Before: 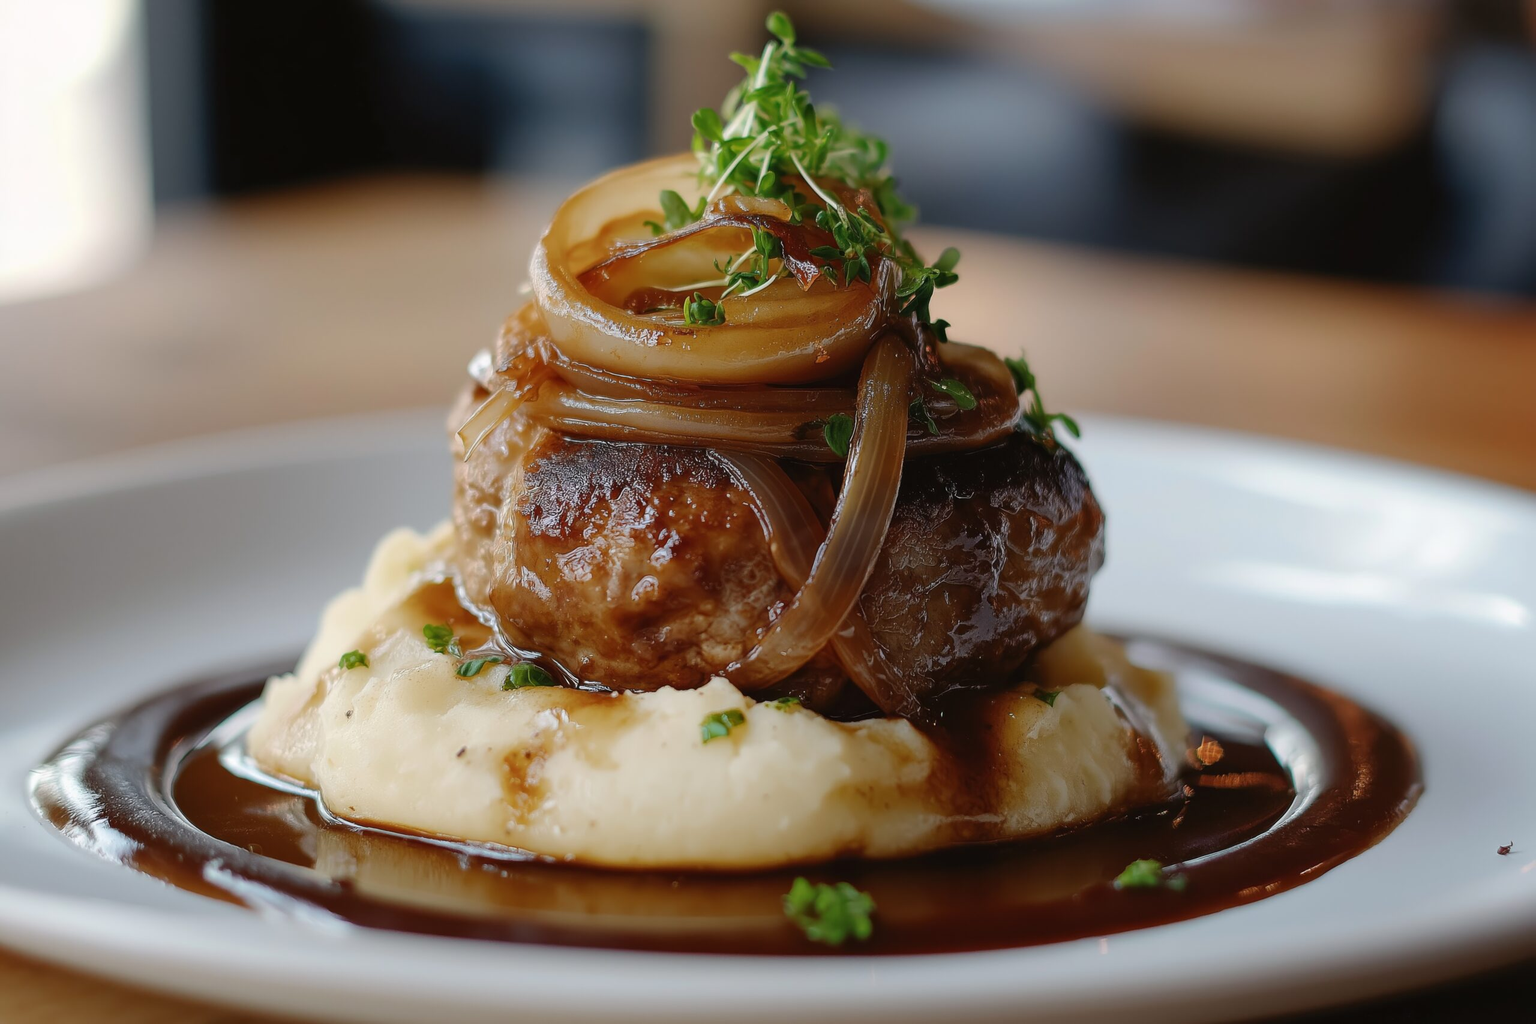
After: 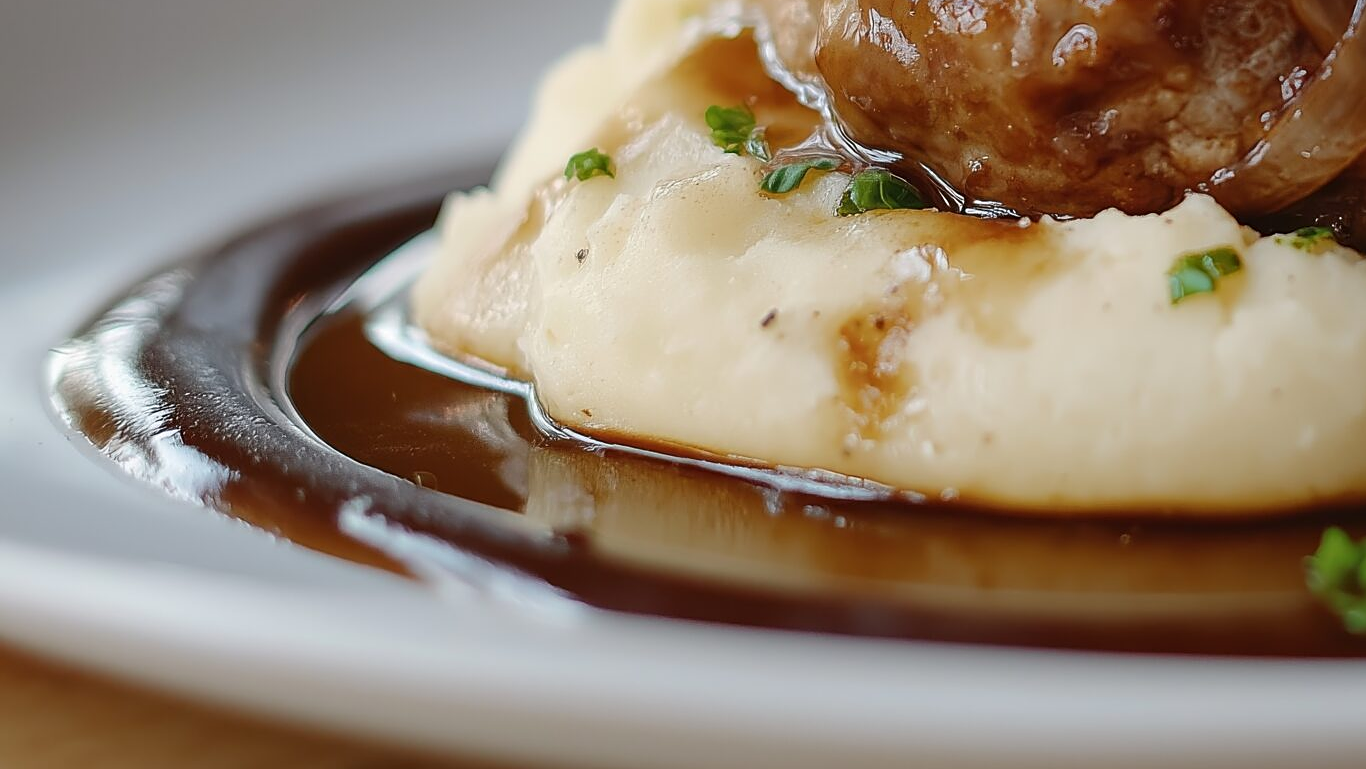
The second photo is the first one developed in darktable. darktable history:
crop and rotate: top 54.778%, right 46.61%, bottom 0.159%
sharpen: on, module defaults
